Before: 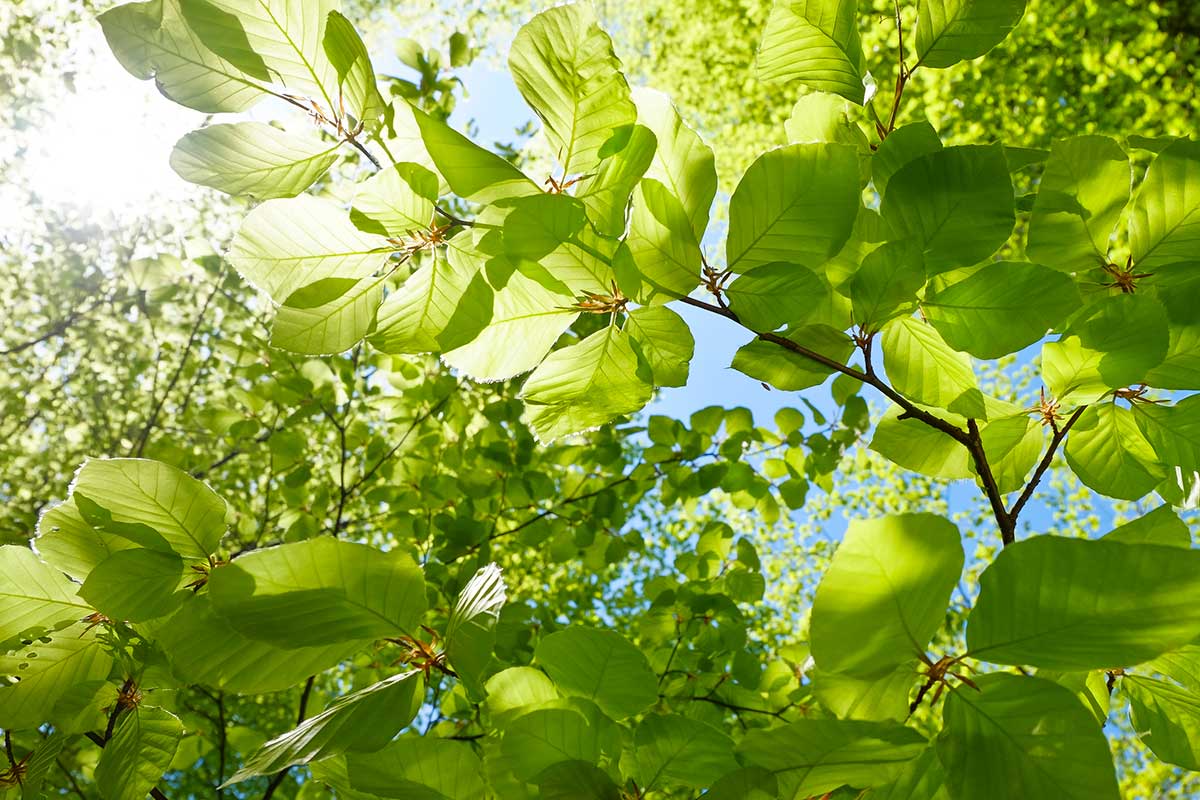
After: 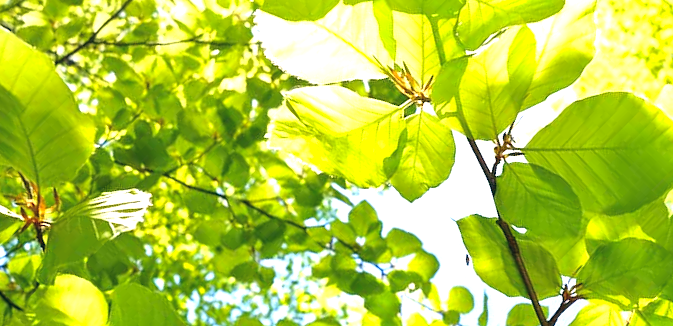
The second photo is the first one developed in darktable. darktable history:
crop and rotate: angle -44.57°, top 16.307%, right 0.983%, bottom 11.736%
exposure: black level correction -0.002, exposure 1.112 EV, compensate highlight preservation false
color correction: highlights a* 5.47, highlights b* 5.31, shadows a* -4.03, shadows b* -5.06
